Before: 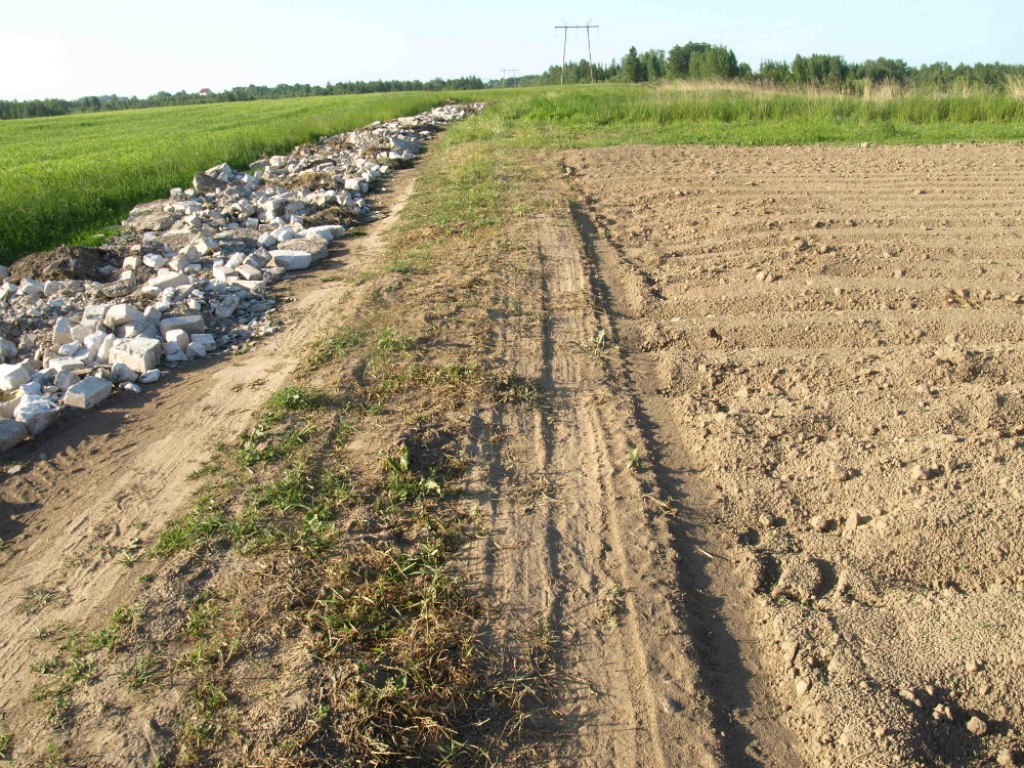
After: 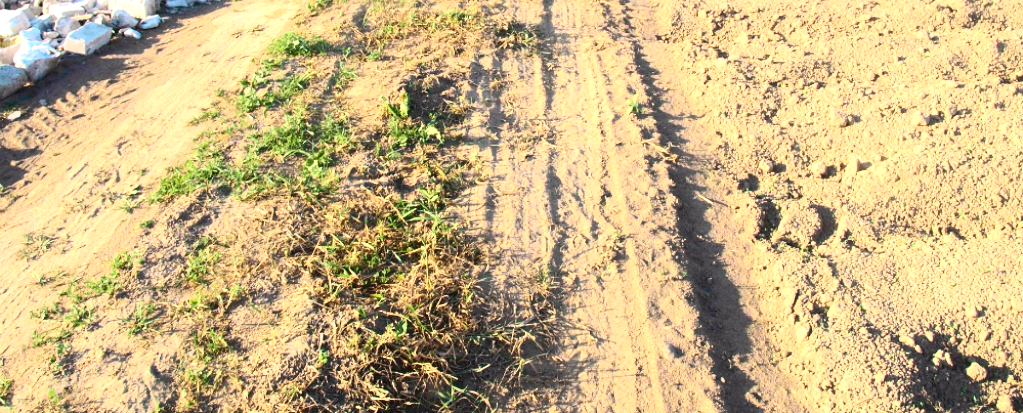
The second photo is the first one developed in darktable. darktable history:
tone curve: curves: ch0 [(0, 0.031) (0.139, 0.084) (0.311, 0.278) (0.495, 0.544) (0.718, 0.816) (0.841, 0.909) (1, 0.967)]; ch1 [(0, 0) (0.272, 0.249) (0.388, 0.385) (0.479, 0.456) (0.495, 0.497) (0.538, 0.55) (0.578, 0.595) (0.707, 0.778) (1, 1)]; ch2 [(0, 0) (0.125, 0.089) (0.353, 0.329) (0.443, 0.408) (0.502, 0.495) (0.56, 0.553) (0.608, 0.631) (1, 1)], color space Lab, independent channels, preserve colors none
tone equalizer: -8 EV 0.08 EV, edges refinement/feathering 500, mask exposure compensation -1.57 EV, preserve details no
exposure: black level correction 0, exposure 1 EV, compensate highlight preservation false
crop and rotate: top 46.181%, right 0.041%
